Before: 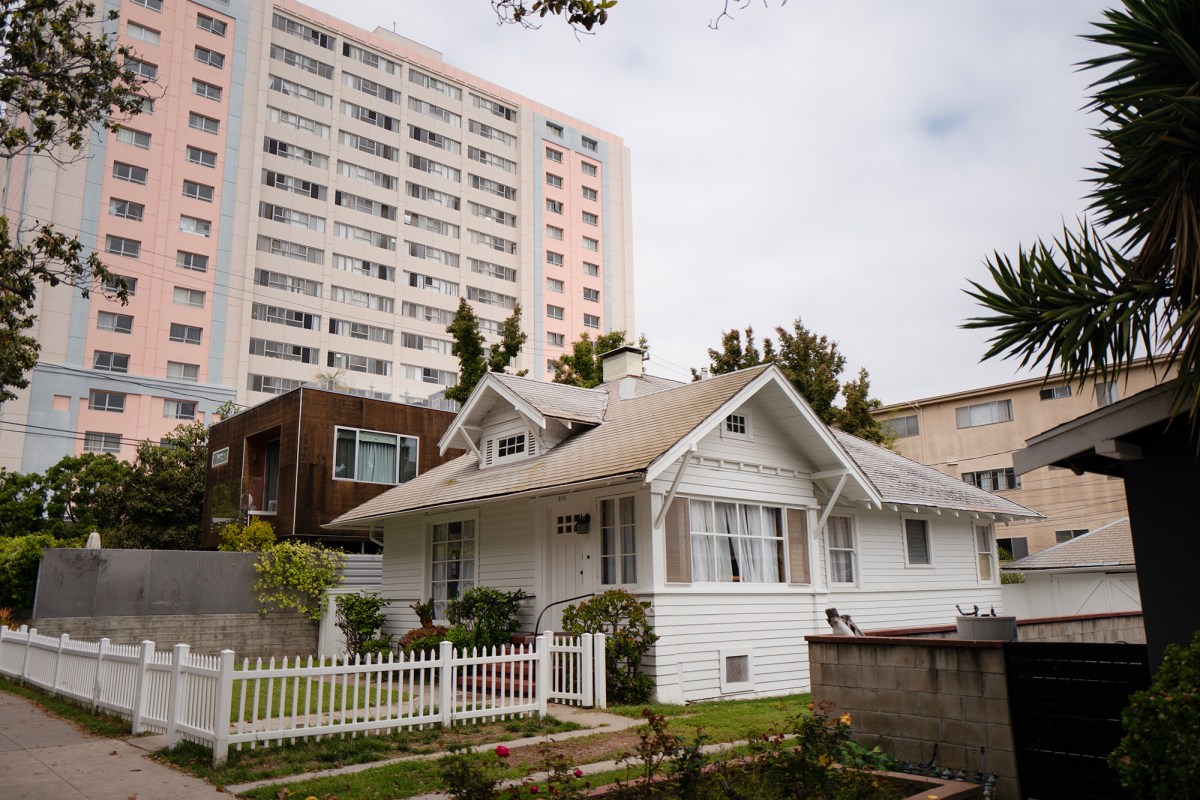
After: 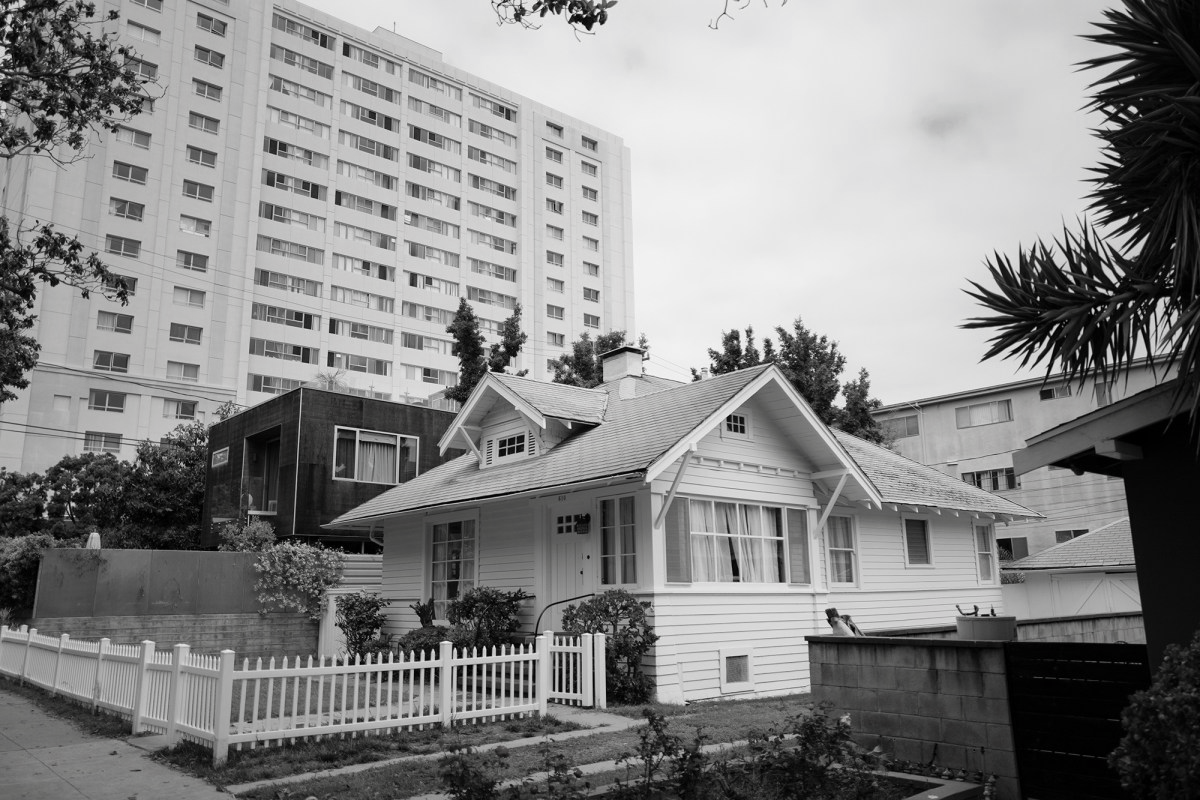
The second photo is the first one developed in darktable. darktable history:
contrast brightness saturation: saturation -0.985
